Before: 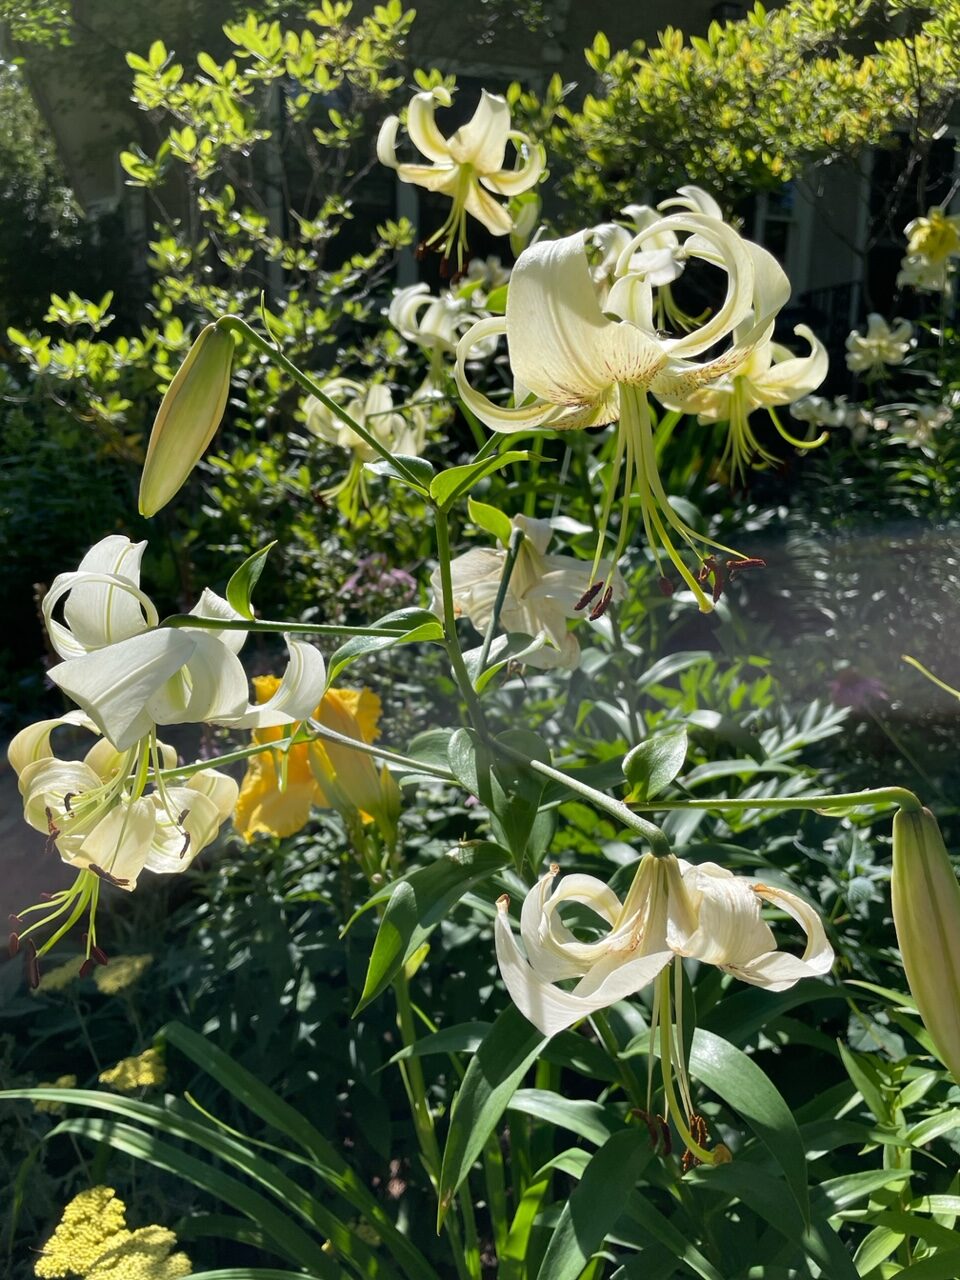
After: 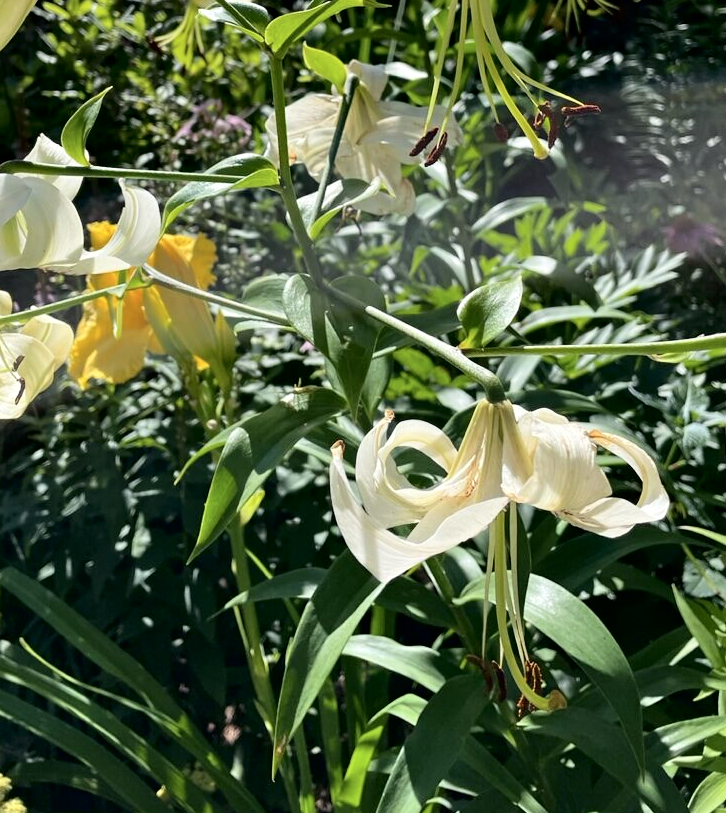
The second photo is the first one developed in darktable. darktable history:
tone curve: curves: ch0 [(0, 0) (0.004, 0.001) (0.133, 0.112) (0.325, 0.362) (0.832, 0.893) (1, 1)], color space Lab, independent channels, preserve colors none
crop and rotate: left 17.221%, top 35.47%, right 7.077%, bottom 0.989%
color zones: process mode strong
contrast equalizer: octaves 7, y [[0.5, 0.504, 0.515, 0.527, 0.535, 0.534], [0.5 ×6], [0.491, 0.387, 0.179, 0.068, 0.068, 0.068], [0 ×5, 0.023], [0 ×6]]
